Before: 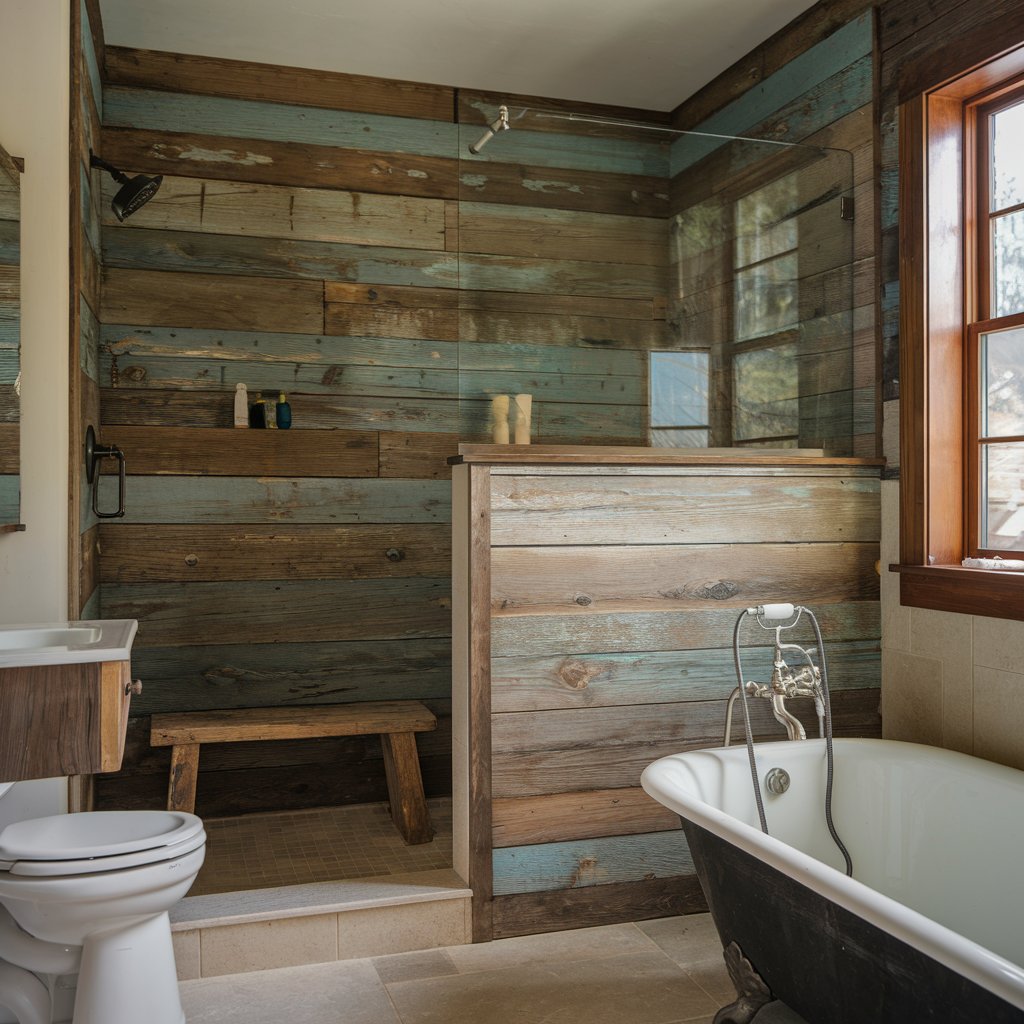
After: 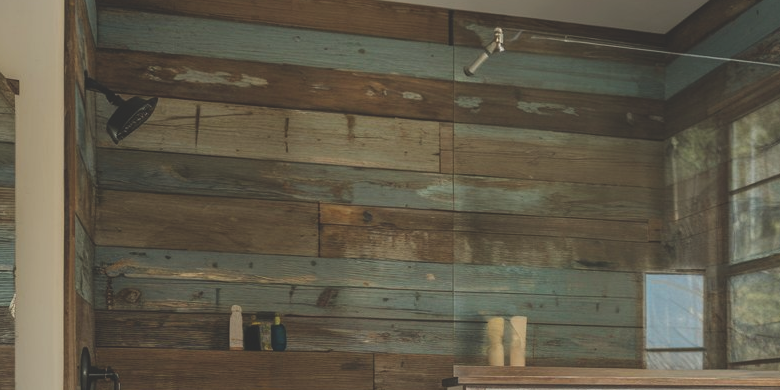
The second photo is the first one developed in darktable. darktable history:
crop: left 0.579%, top 7.627%, right 23.167%, bottom 54.275%
exposure: black level correction -0.025, exposure -0.117 EV, compensate highlight preservation false
